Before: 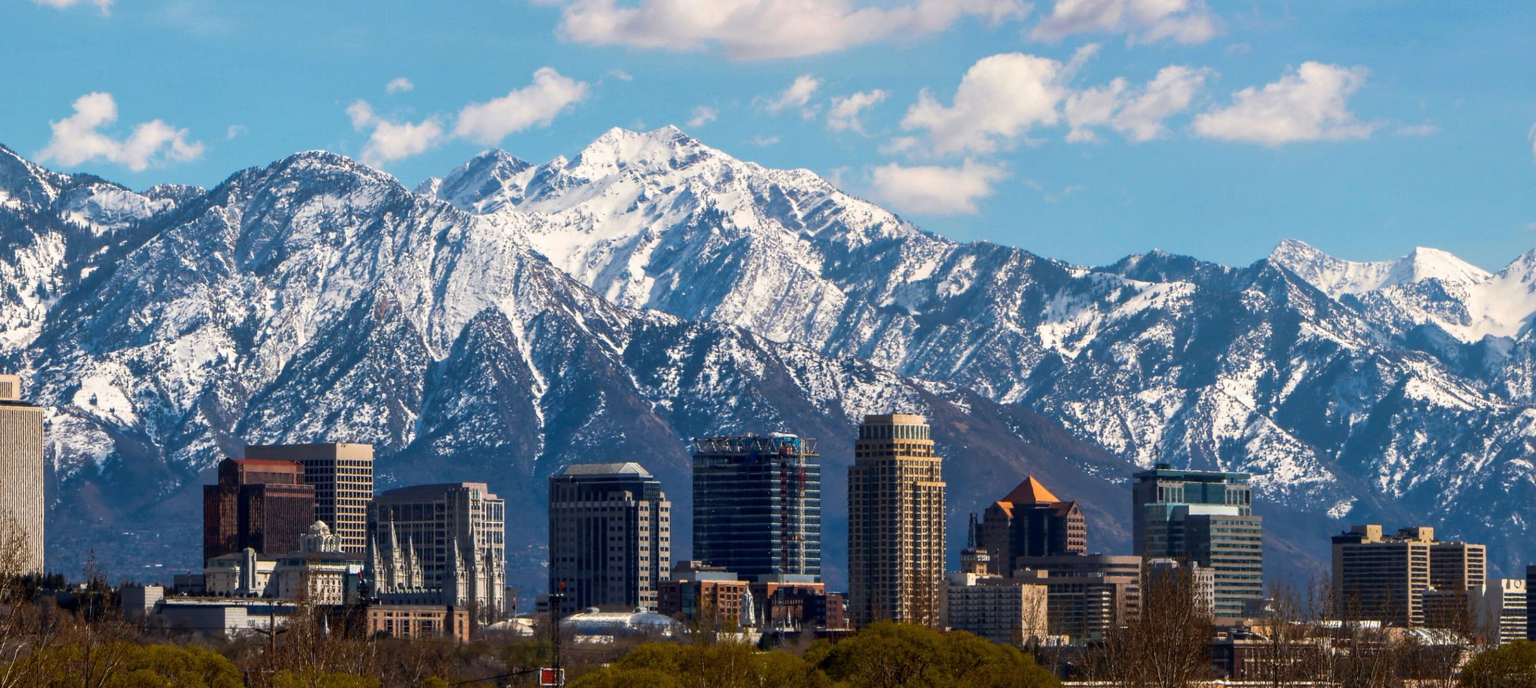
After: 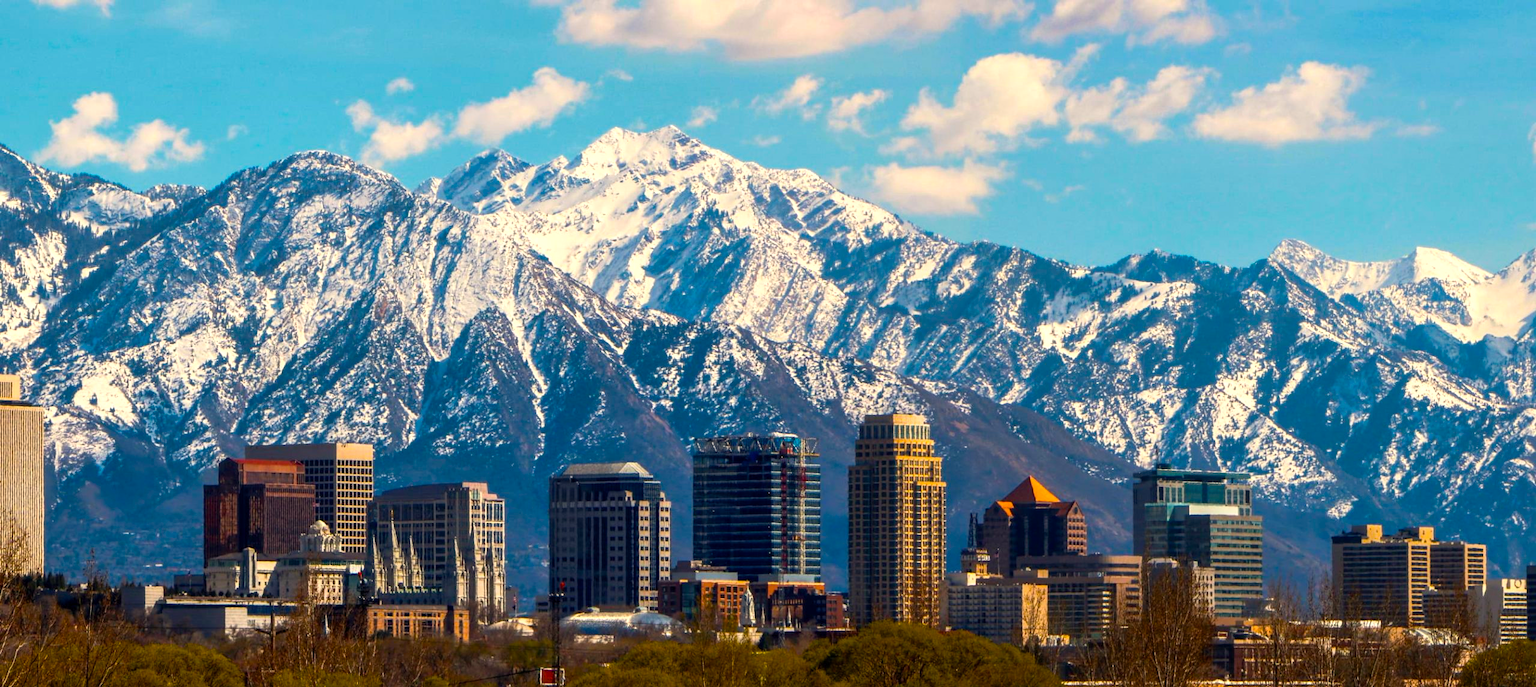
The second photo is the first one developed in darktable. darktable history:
exposure: exposure 0.2 EV, compensate highlight preservation false
white balance: red 1.045, blue 0.932
color balance rgb: linear chroma grading › global chroma 15%, perceptual saturation grading › global saturation 30%
